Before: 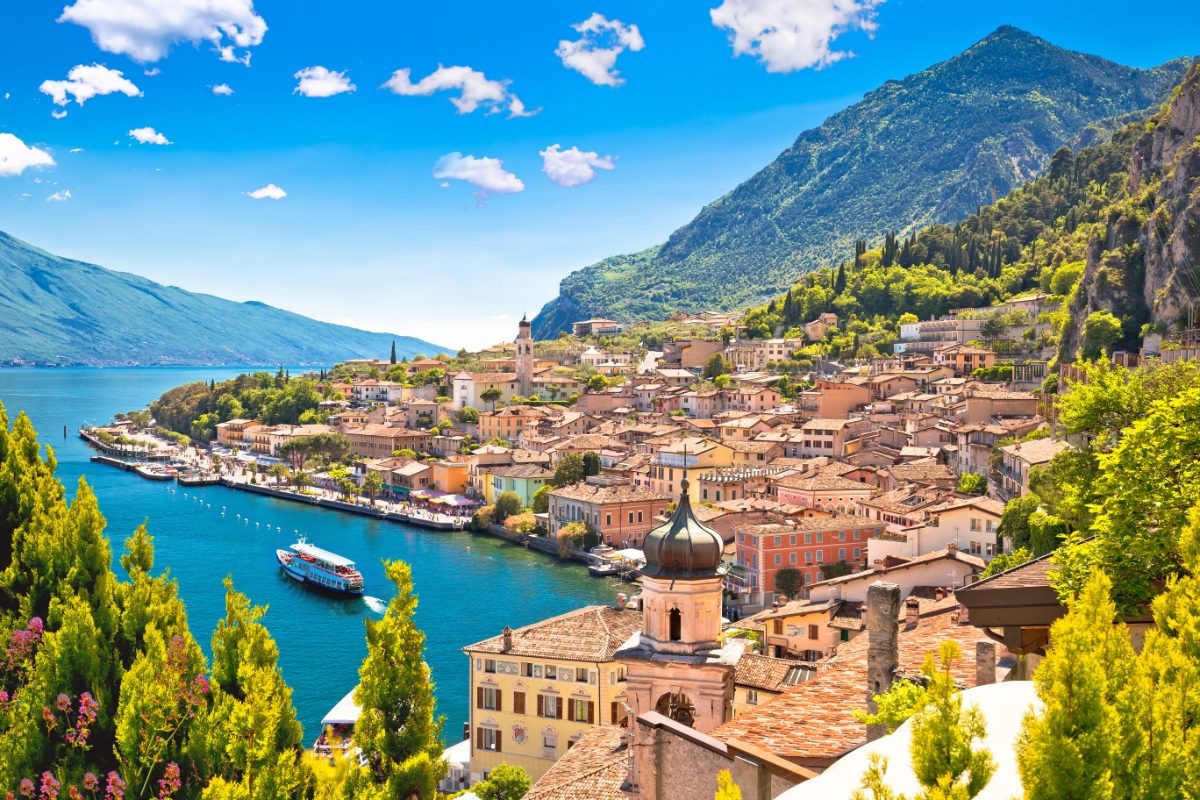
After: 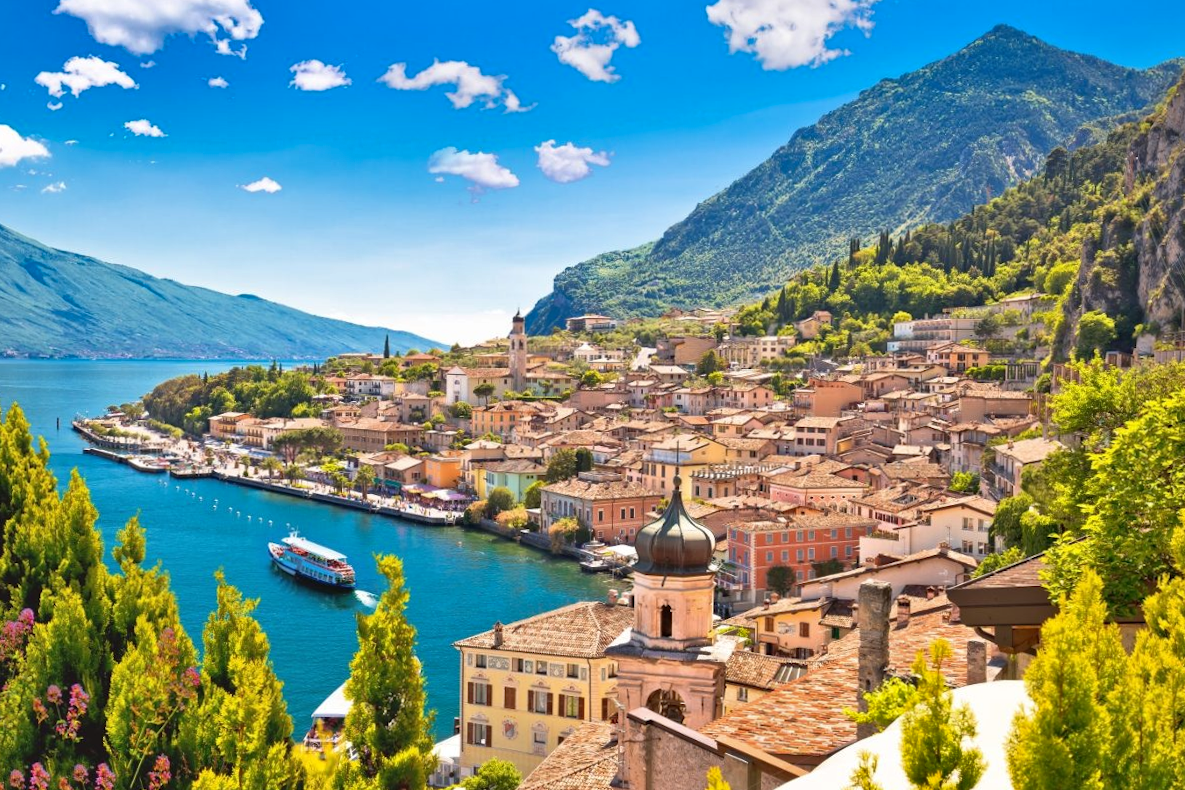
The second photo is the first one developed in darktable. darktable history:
shadows and highlights: low approximation 0.01, soften with gaussian
crop and rotate: angle -0.465°
